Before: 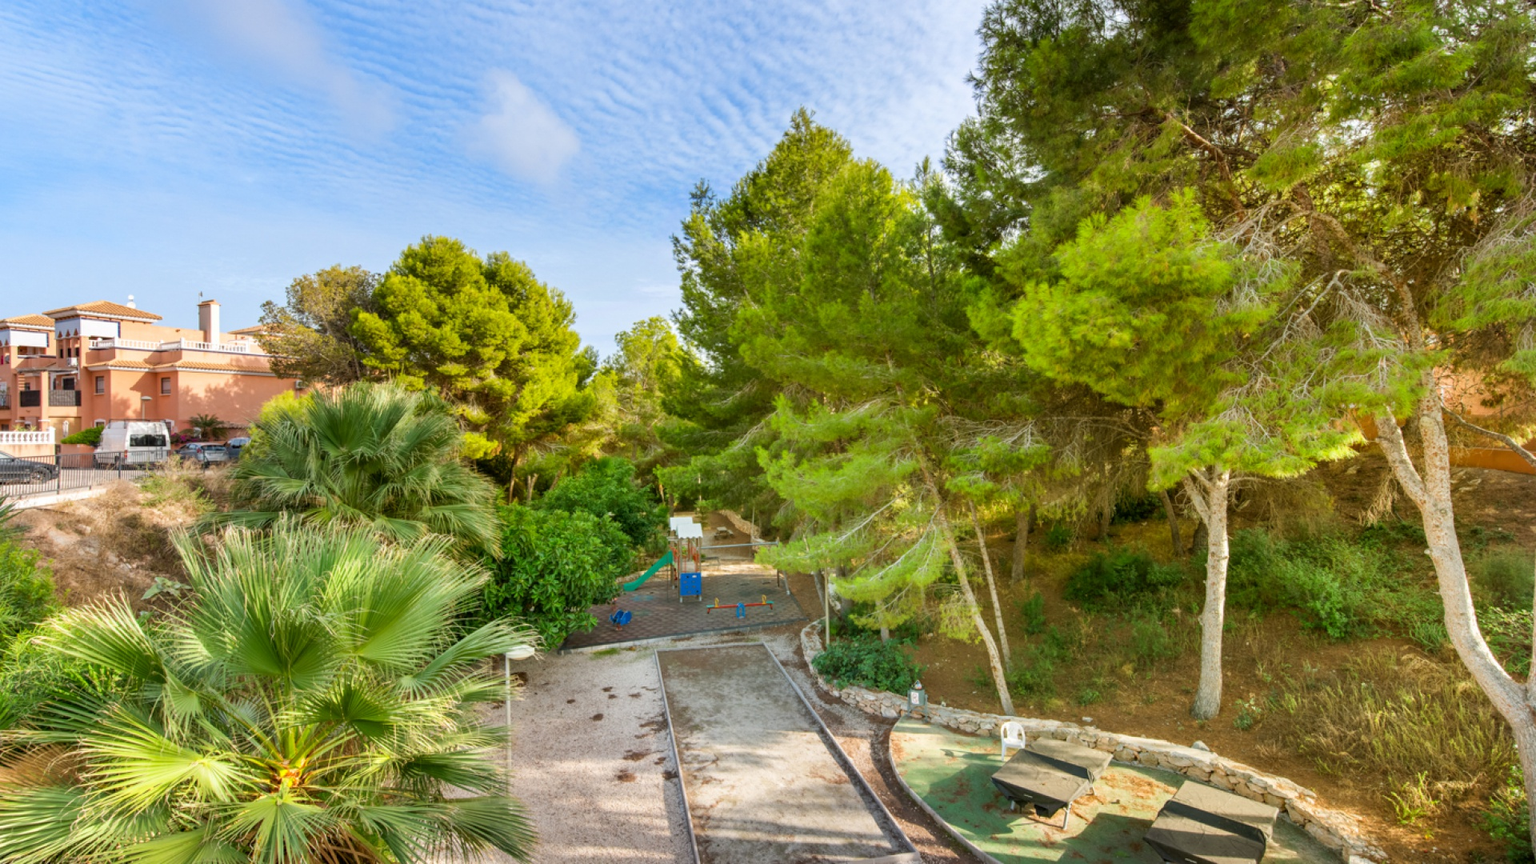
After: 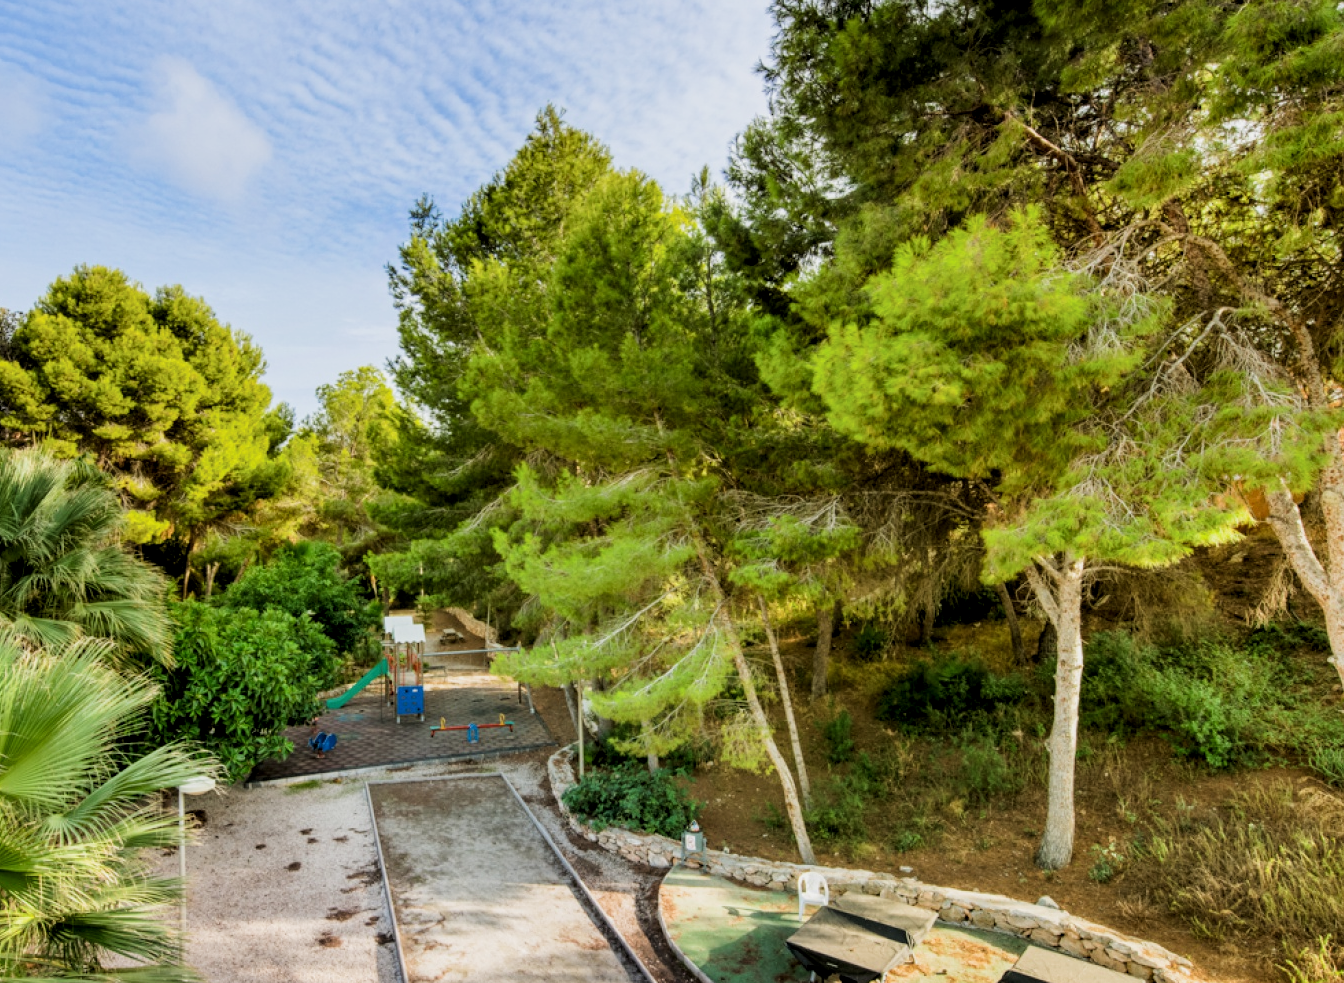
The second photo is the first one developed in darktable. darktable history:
crop and rotate: left 23.632%, top 2.825%, right 6.323%, bottom 6.072%
local contrast: highlights 100%, shadows 103%, detail 119%, midtone range 0.2
filmic rgb: black relative exposure -5.03 EV, white relative exposure 3.52 EV, hardness 3.17, contrast 1.298, highlights saturation mix -49.84%
